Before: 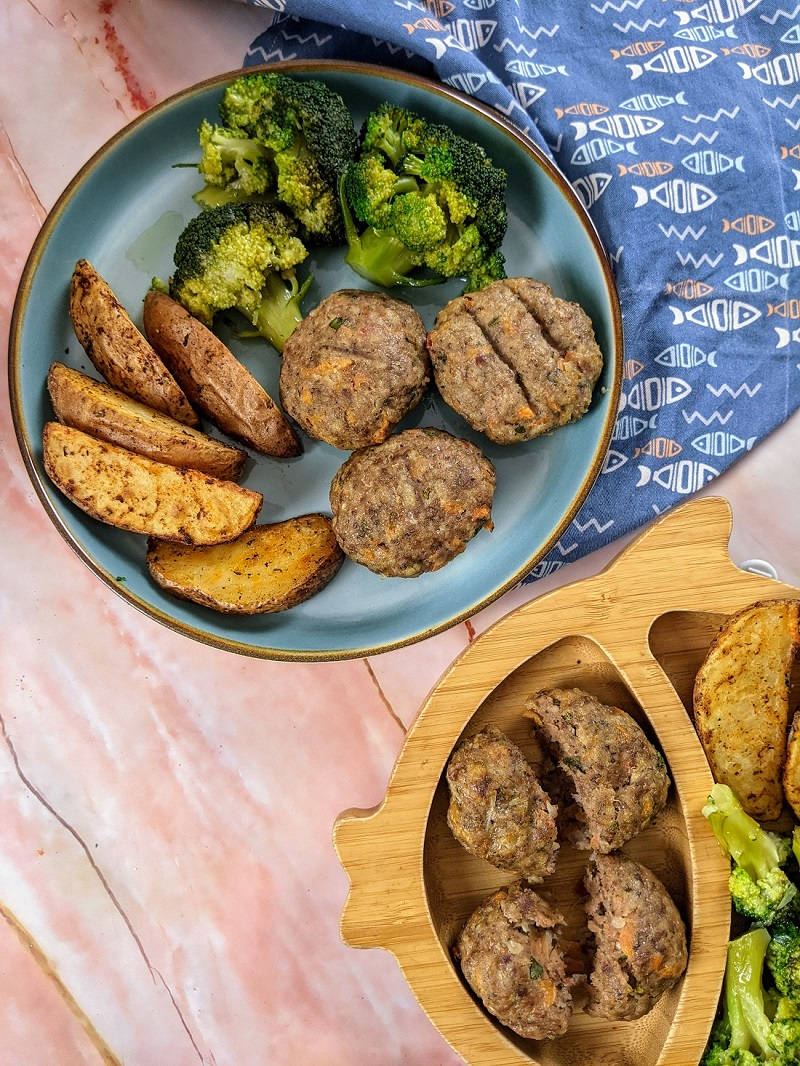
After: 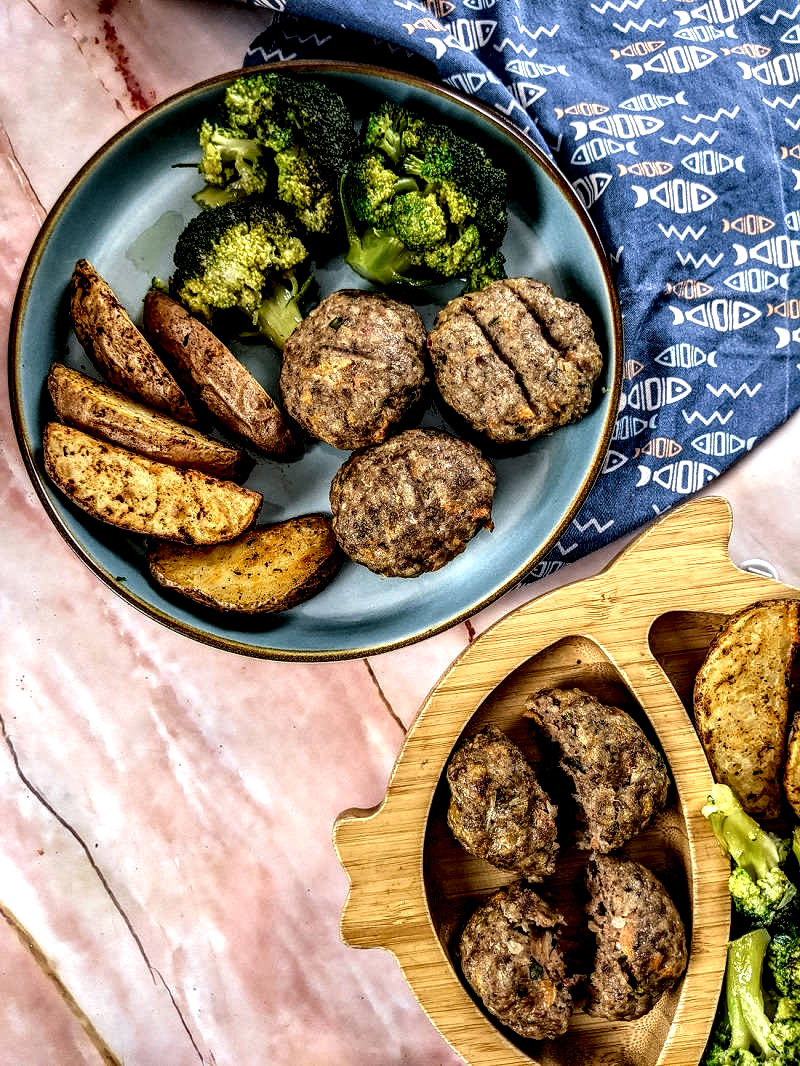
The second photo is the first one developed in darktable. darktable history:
local contrast: shadows 183%, detail 226%
